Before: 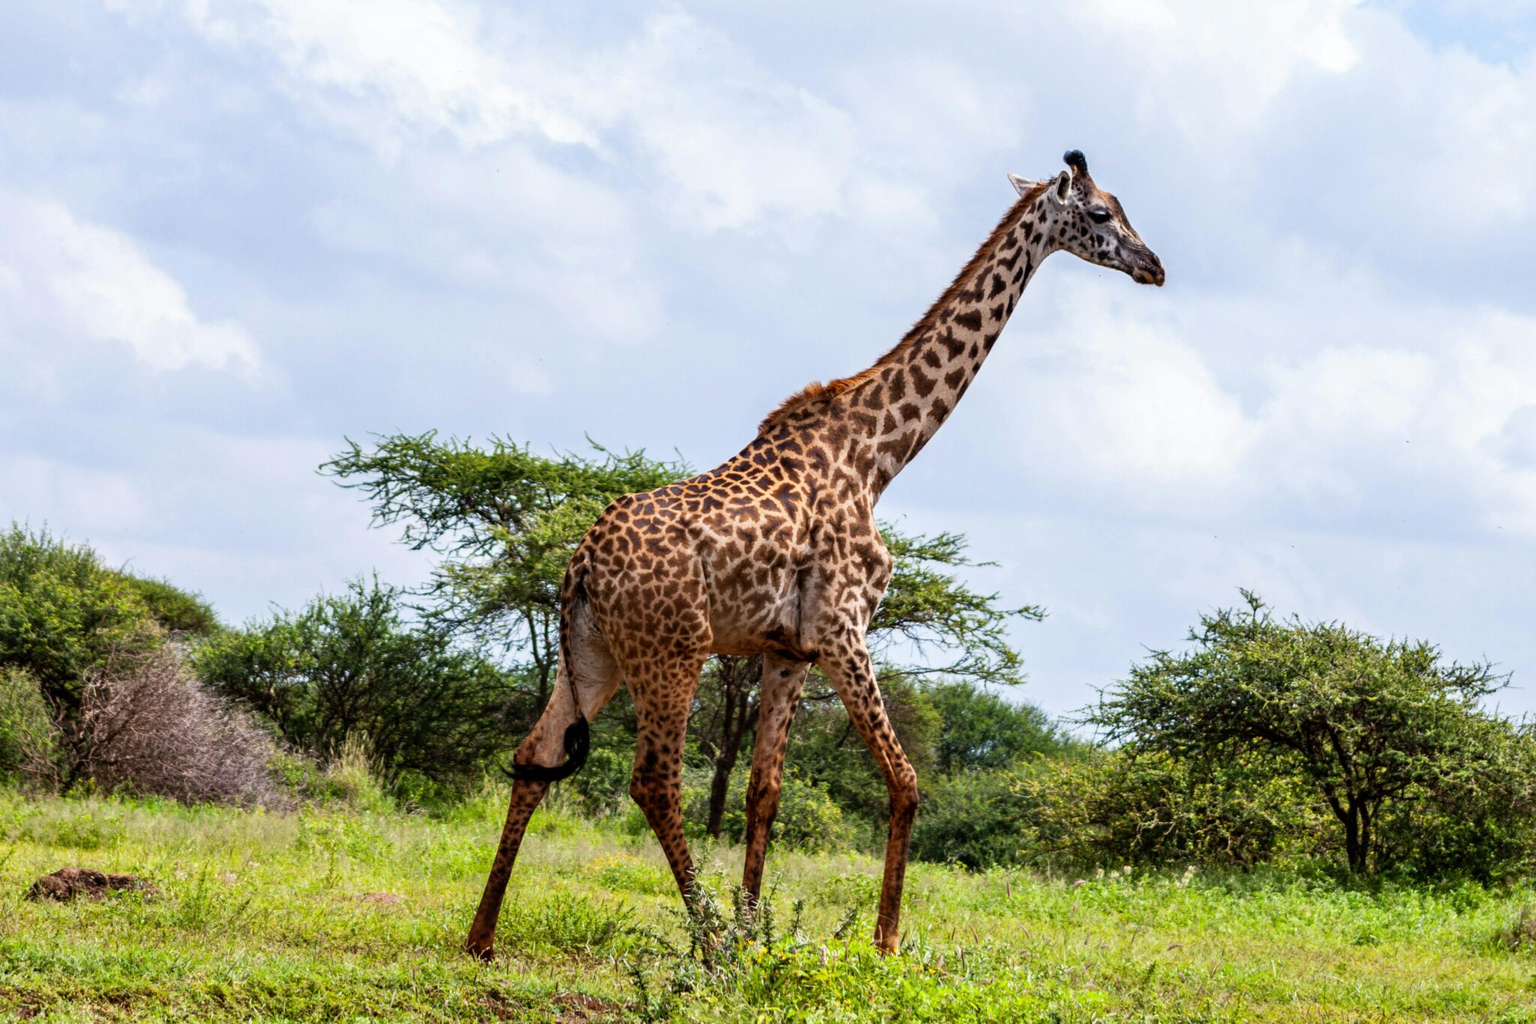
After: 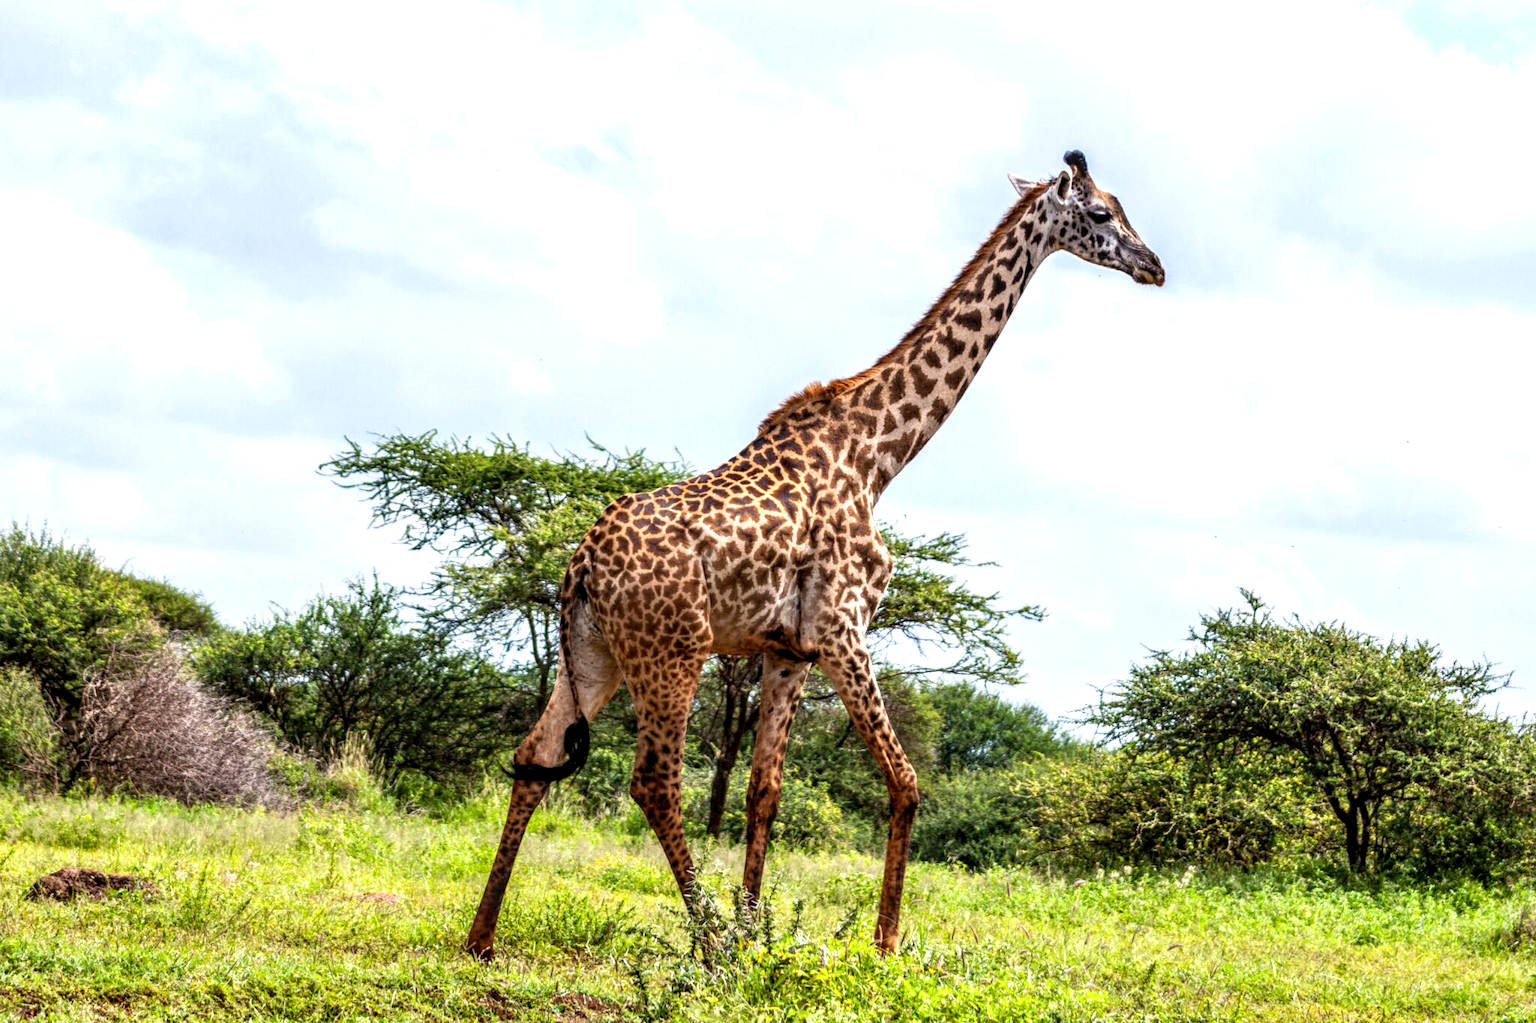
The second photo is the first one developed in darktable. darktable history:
exposure: black level correction 0.001, exposure 0.5 EV, compensate highlight preservation false
local contrast: detail 130%
